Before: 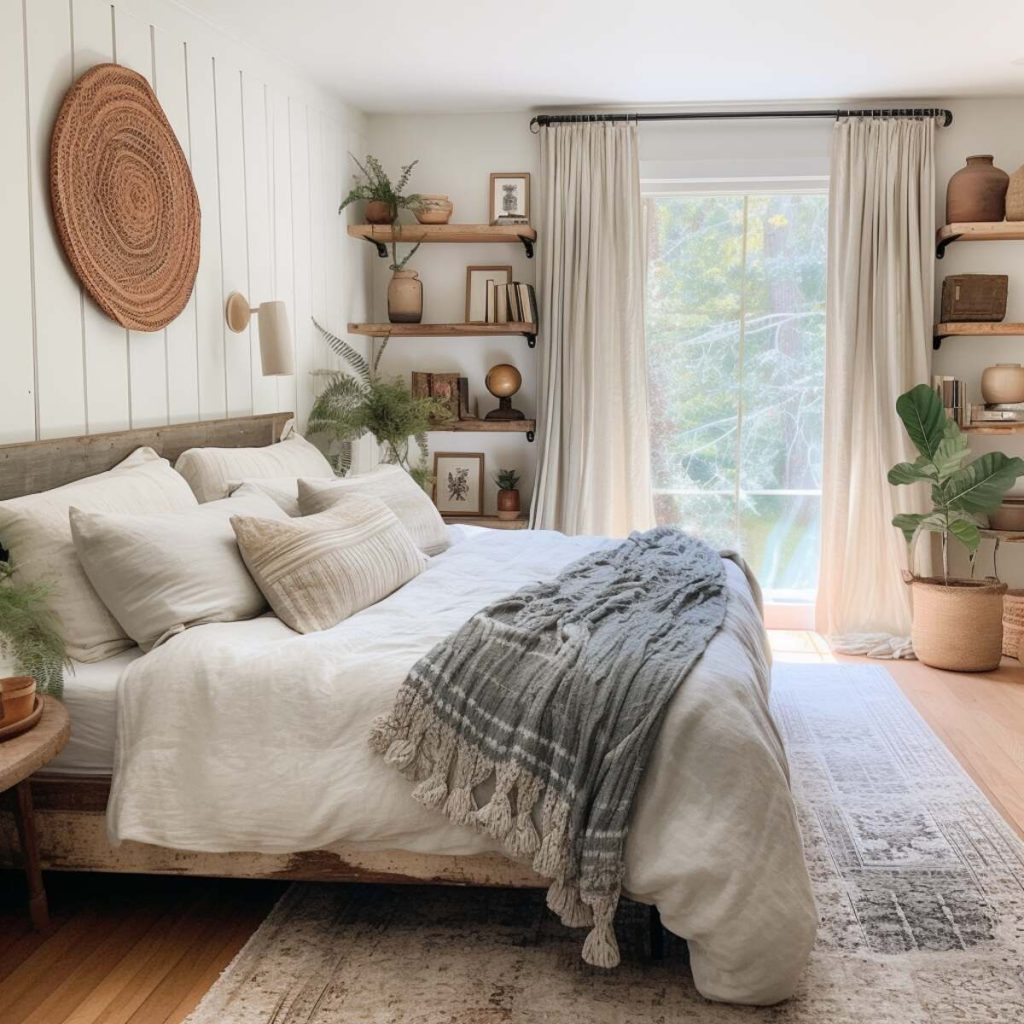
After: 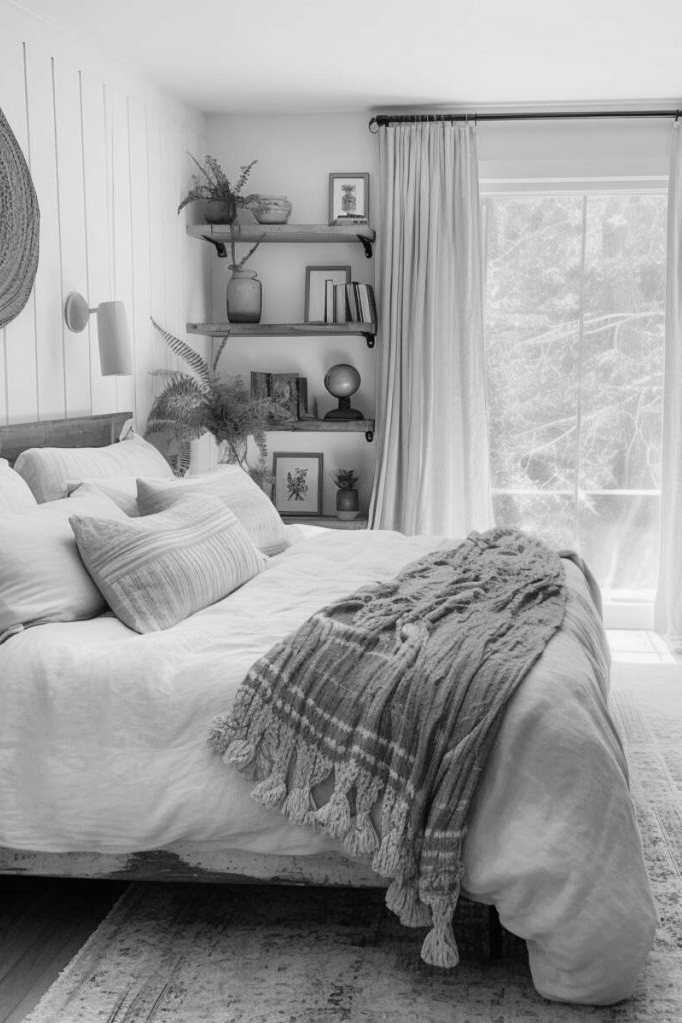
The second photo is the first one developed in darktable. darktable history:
crop and rotate: left 15.754%, right 17.579%
monochrome: a 32, b 64, size 2.3
